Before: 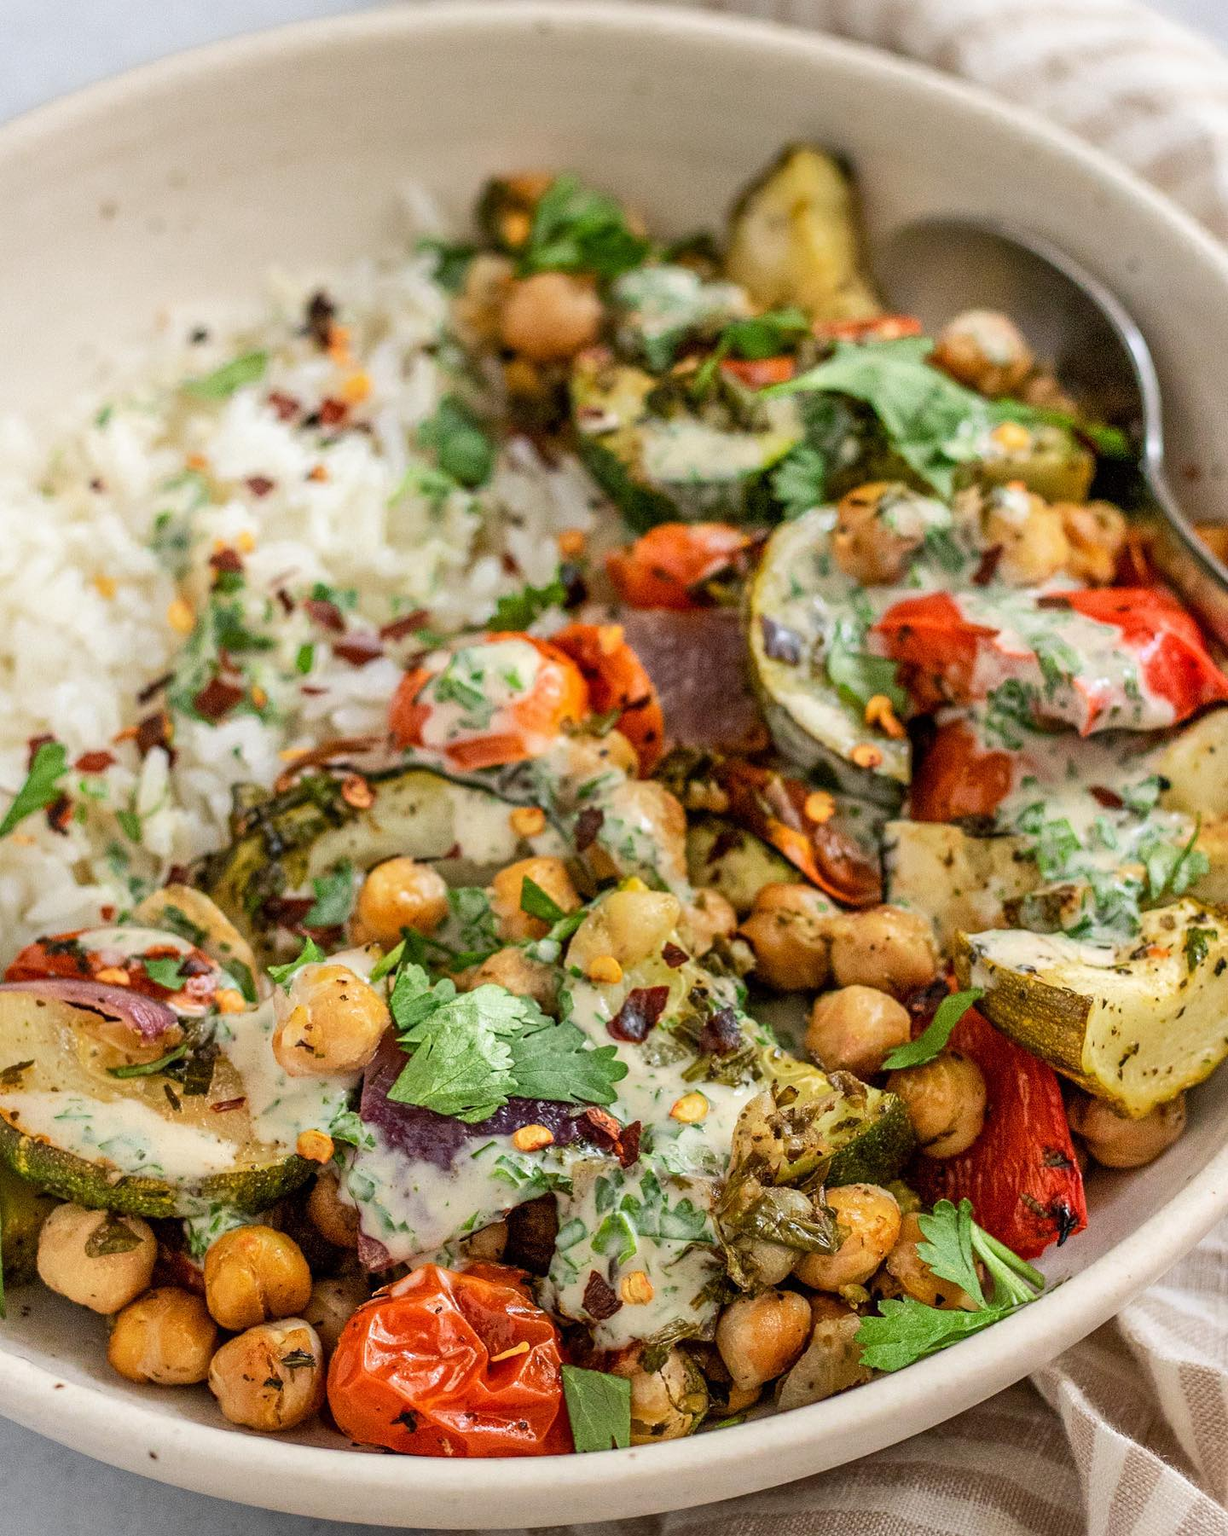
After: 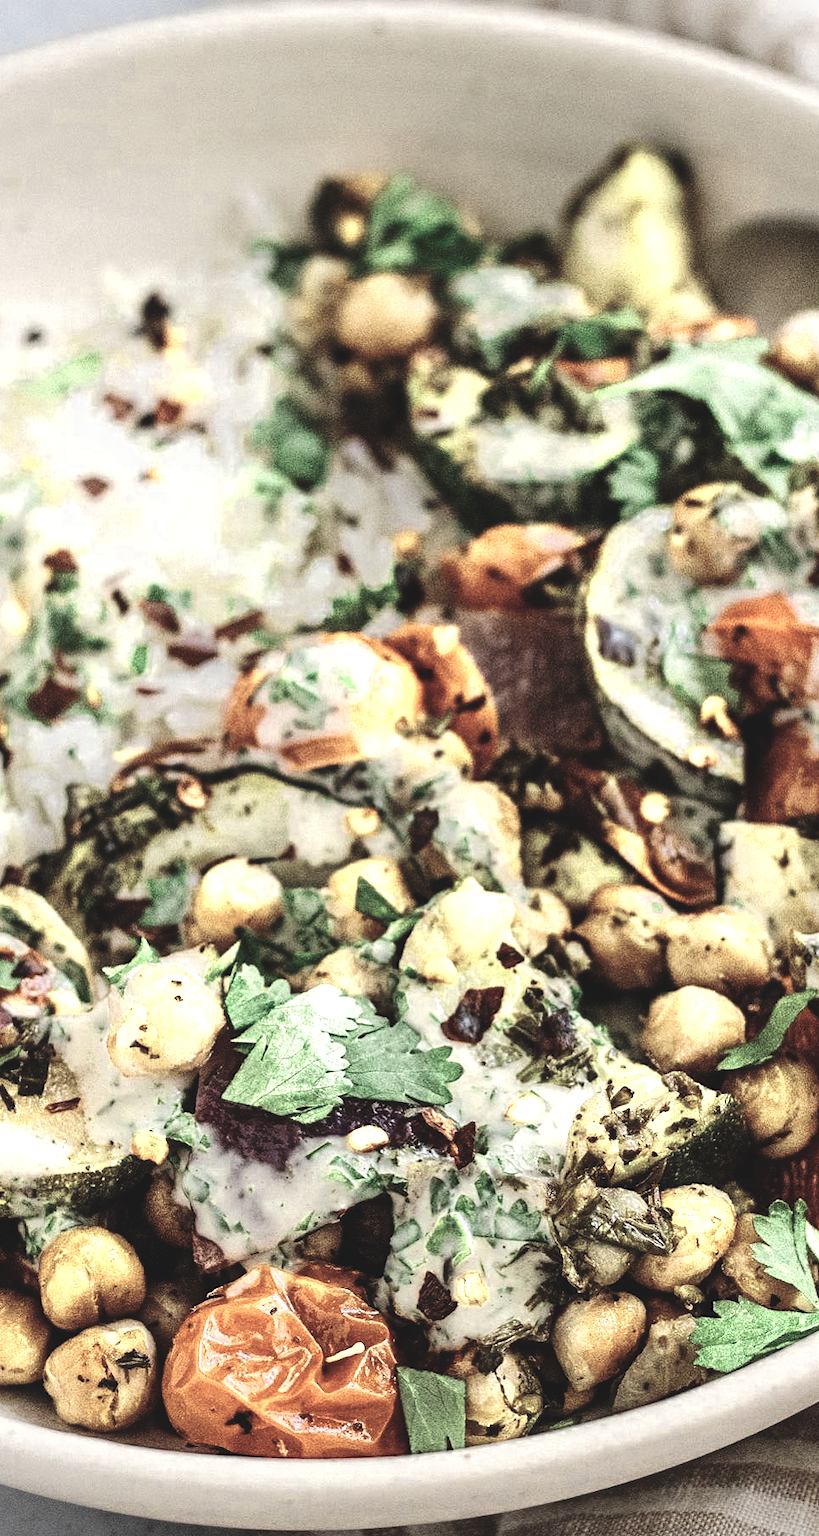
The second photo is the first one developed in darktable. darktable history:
tone curve: curves: ch0 [(0, 0) (0.003, 0.003) (0.011, 0.005) (0.025, 0.008) (0.044, 0.012) (0.069, 0.02) (0.1, 0.031) (0.136, 0.047) (0.177, 0.088) (0.224, 0.141) (0.277, 0.222) (0.335, 0.32) (0.399, 0.425) (0.468, 0.524) (0.543, 0.623) (0.623, 0.716) (0.709, 0.796) (0.801, 0.88) (0.898, 0.959) (1, 1)], preserve colors none
rgb curve: curves: ch0 [(0, 0.186) (0.314, 0.284) (0.775, 0.708) (1, 1)], compensate middle gray true, preserve colors none
tone equalizer: on, module defaults
color zones: curves: ch0 [(0.25, 0.667) (0.758, 0.368)]; ch1 [(0.215, 0.245) (0.761, 0.373)]; ch2 [(0.247, 0.554) (0.761, 0.436)]
crop and rotate: left 13.537%, right 19.796%
